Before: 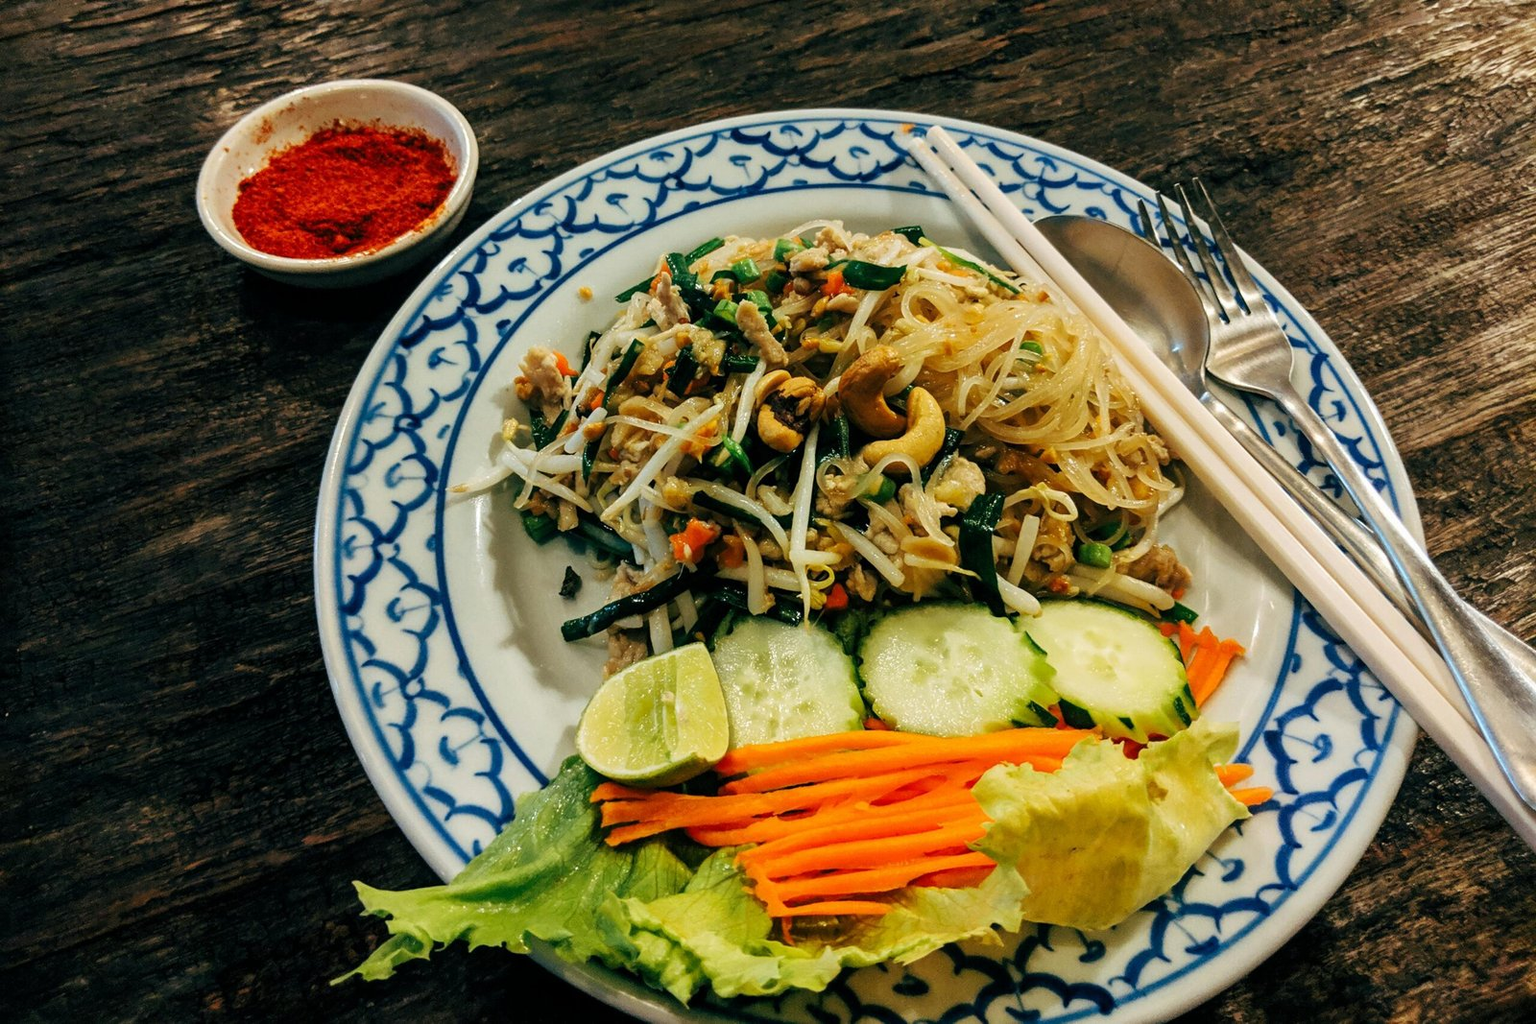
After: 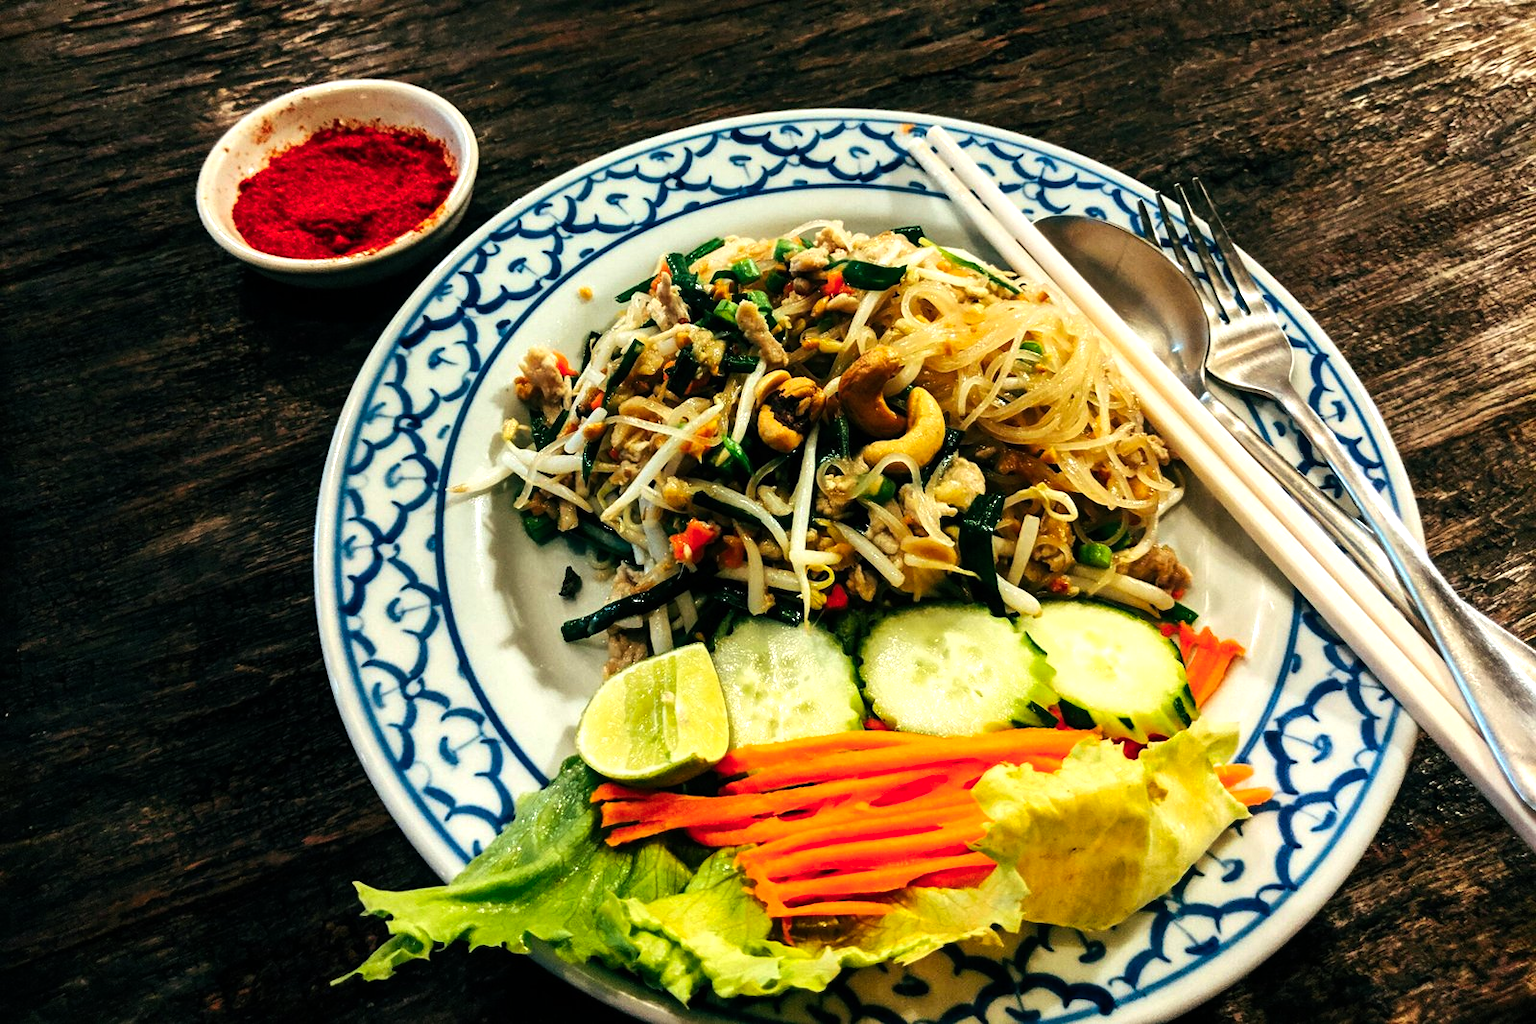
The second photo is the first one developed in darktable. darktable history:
color calibration: output R [0.946, 0.065, -0.013, 0], output G [-0.246, 1.264, -0.017, 0], output B [0.046, -0.098, 1.05, 0], illuminant custom, x 0.344, y 0.359, temperature 5045.54 K
tone equalizer: -8 EV -0.75 EV, -7 EV -0.7 EV, -6 EV -0.6 EV, -5 EV -0.4 EV, -3 EV 0.4 EV, -2 EV 0.6 EV, -1 EV 0.7 EV, +0 EV 0.75 EV, edges refinement/feathering 500, mask exposure compensation -1.57 EV, preserve details no
